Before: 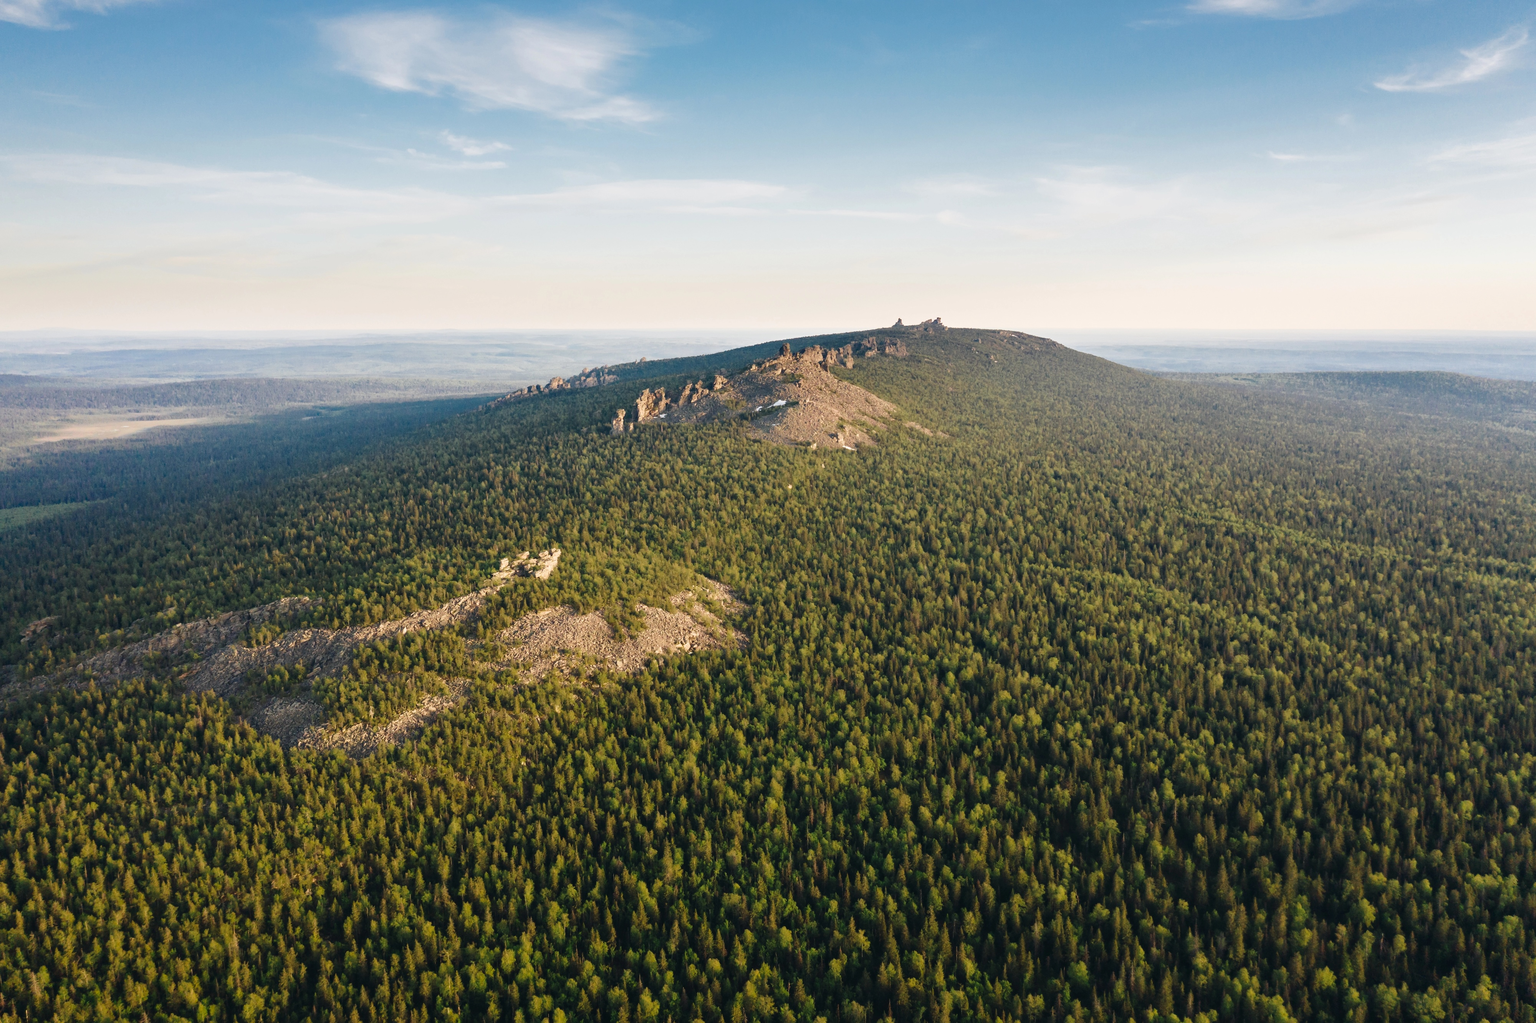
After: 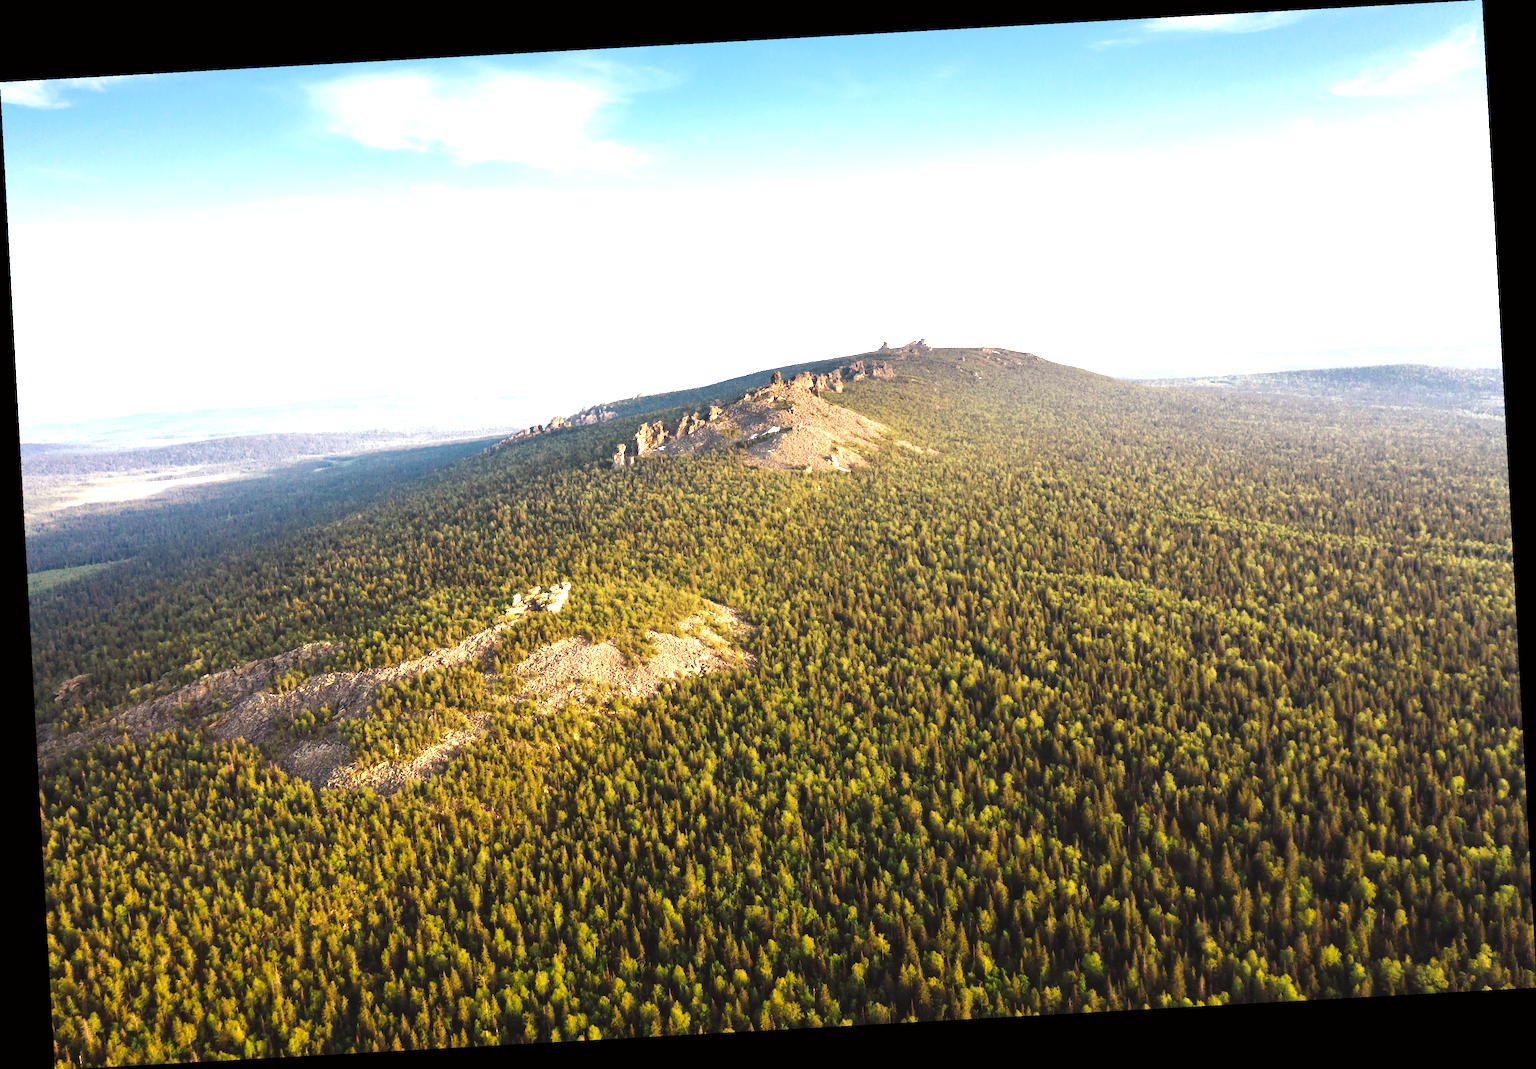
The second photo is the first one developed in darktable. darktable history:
rgb levels: mode RGB, independent channels, levels [[0, 0.5, 1], [0, 0.521, 1], [0, 0.536, 1]]
rotate and perspective: rotation -3.18°, automatic cropping off
exposure: black level correction 0, exposure 1.2 EV, compensate exposure bias true, compensate highlight preservation false
